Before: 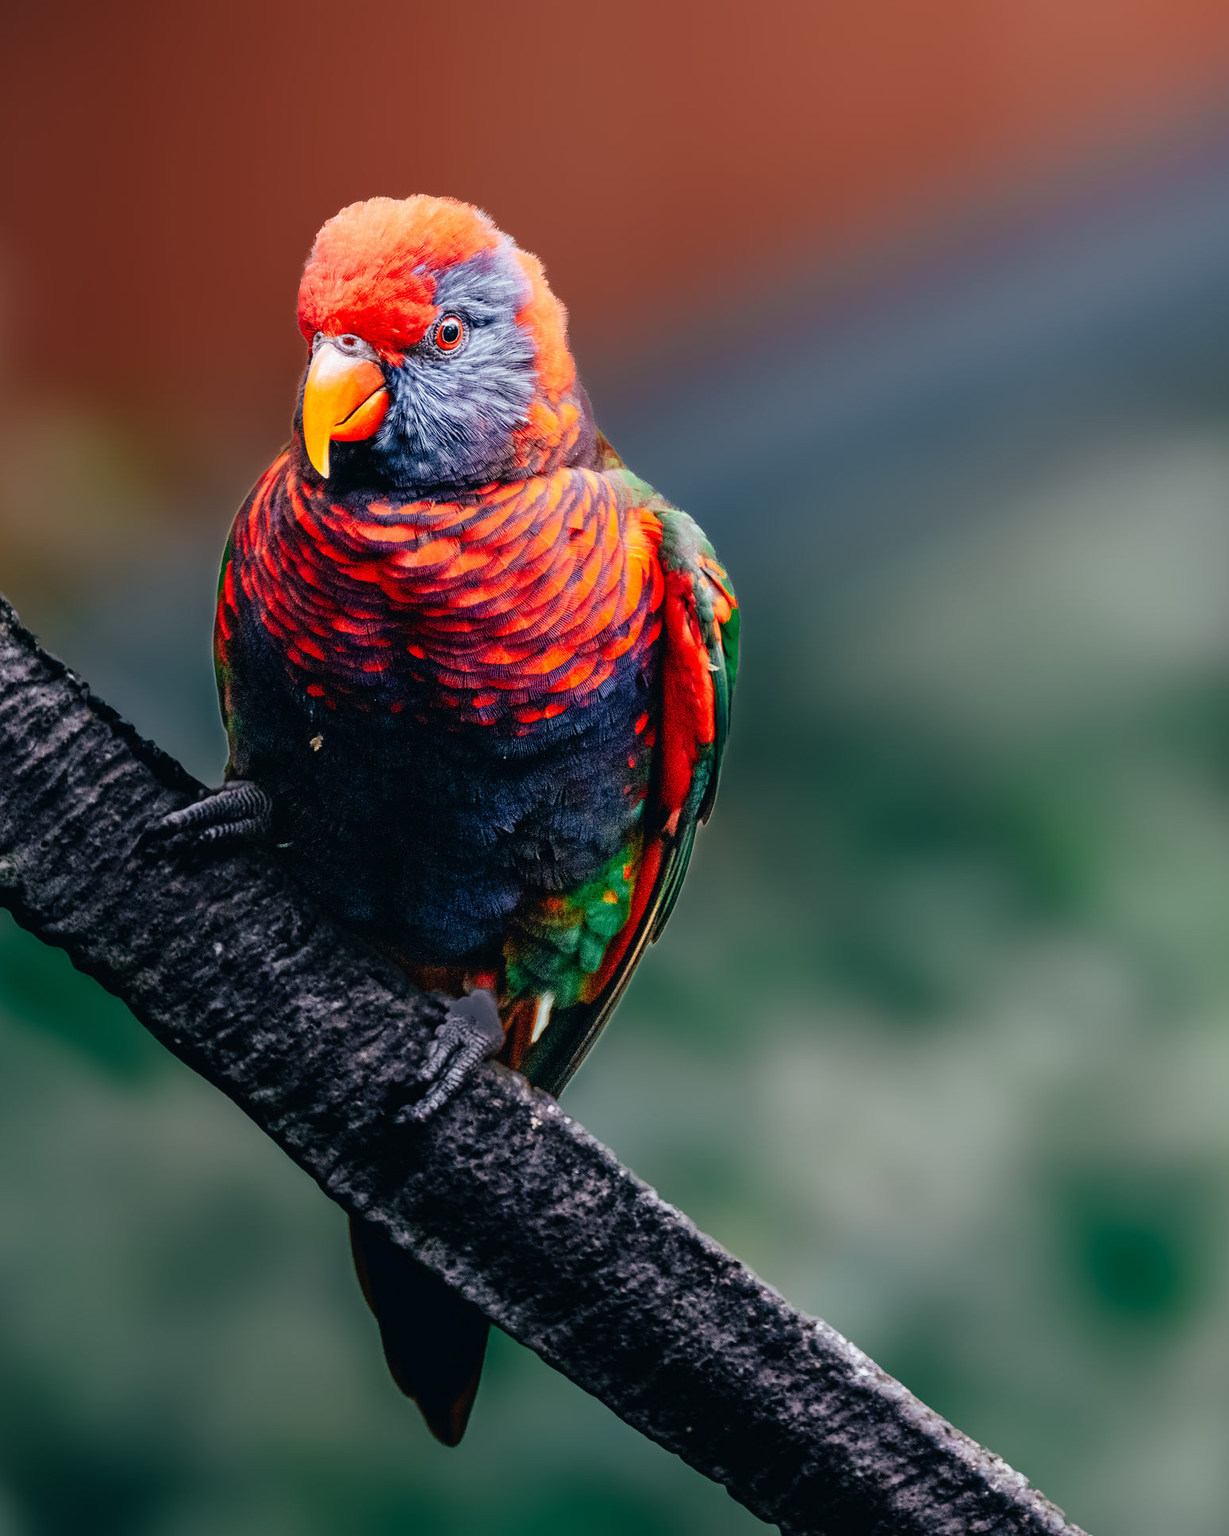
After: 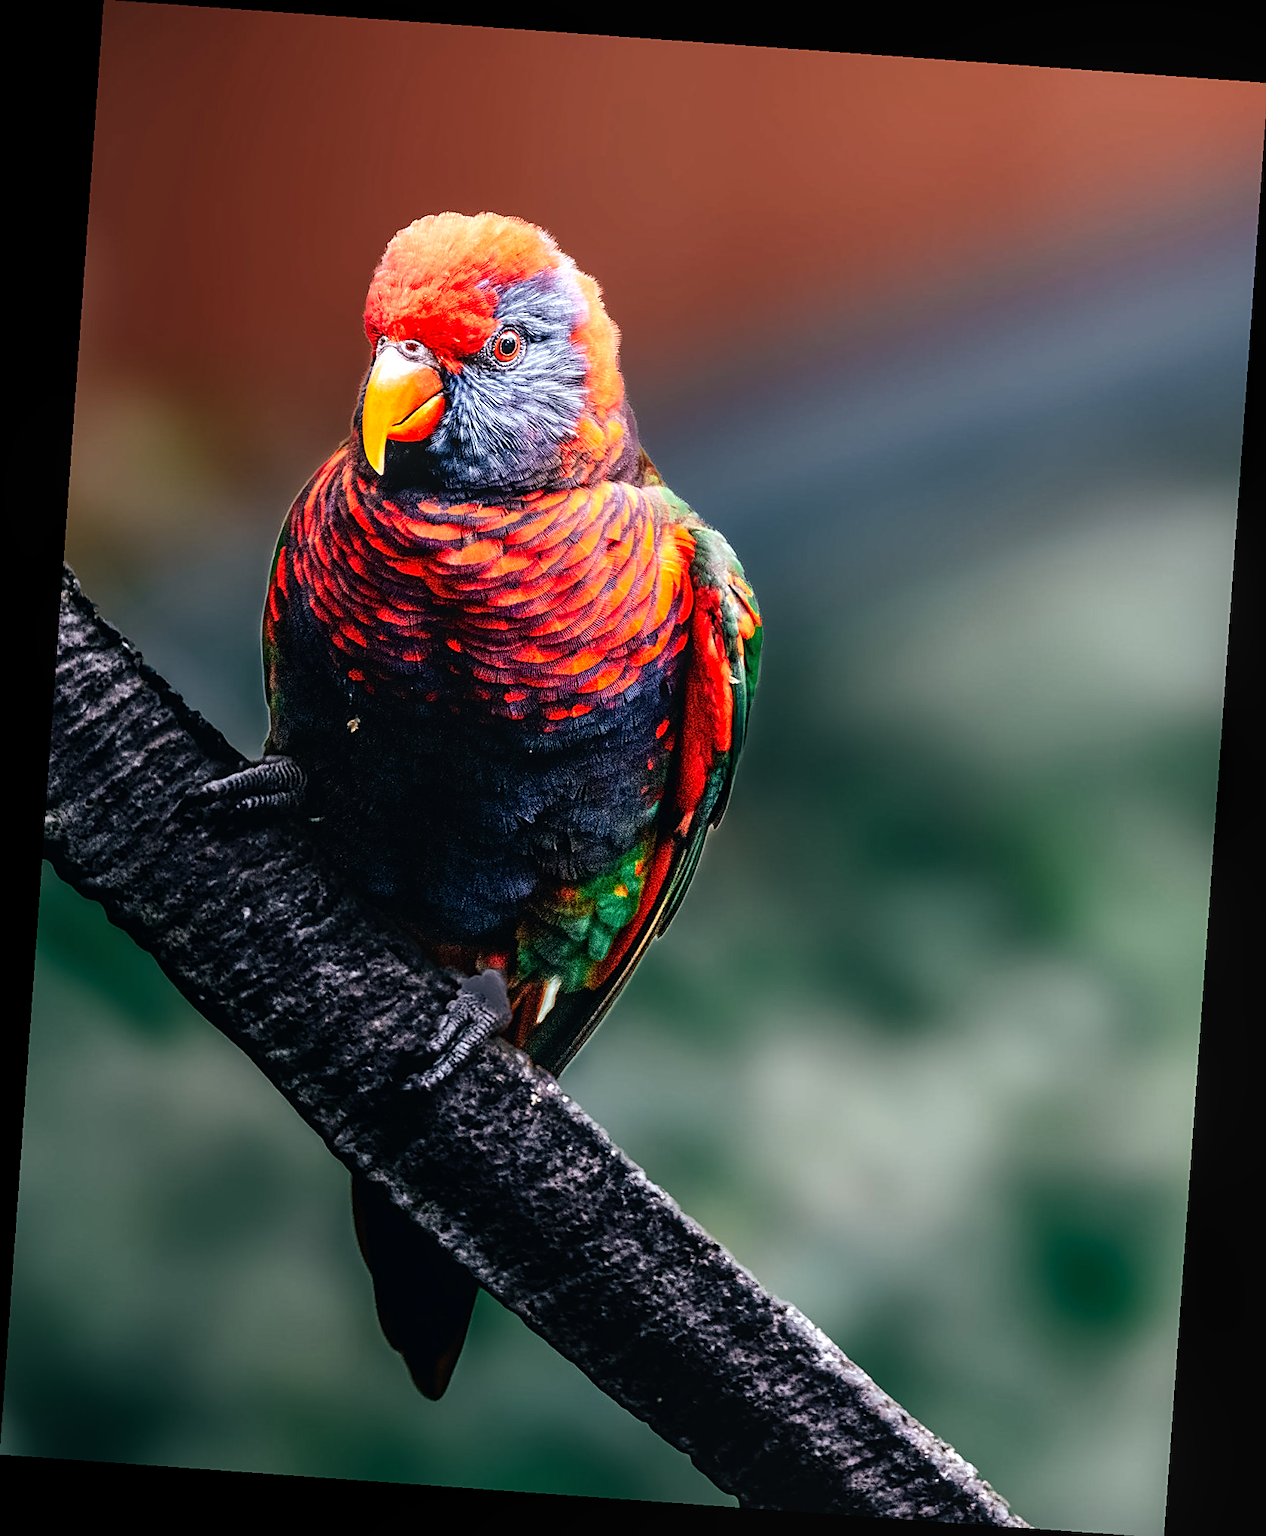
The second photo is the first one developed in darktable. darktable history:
sharpen: on, module defaults
tone equalizer: -8 EV -0.75 EV, -7 EV -0.7 EV, -6 EV -0.6 EV, -5 EV -0.4 EV, -3 EV 0.4 EV, -2 EV 0.6 EV, -1 EV 0.7 EV, +0 EV 0.75 EV, edges refinement/feathering 500, mask exposure compensation -1.57 EV, preserve details no
rotate and perspective: rotation 4.1°, automatic cropping off
local contrast: detail 110%
